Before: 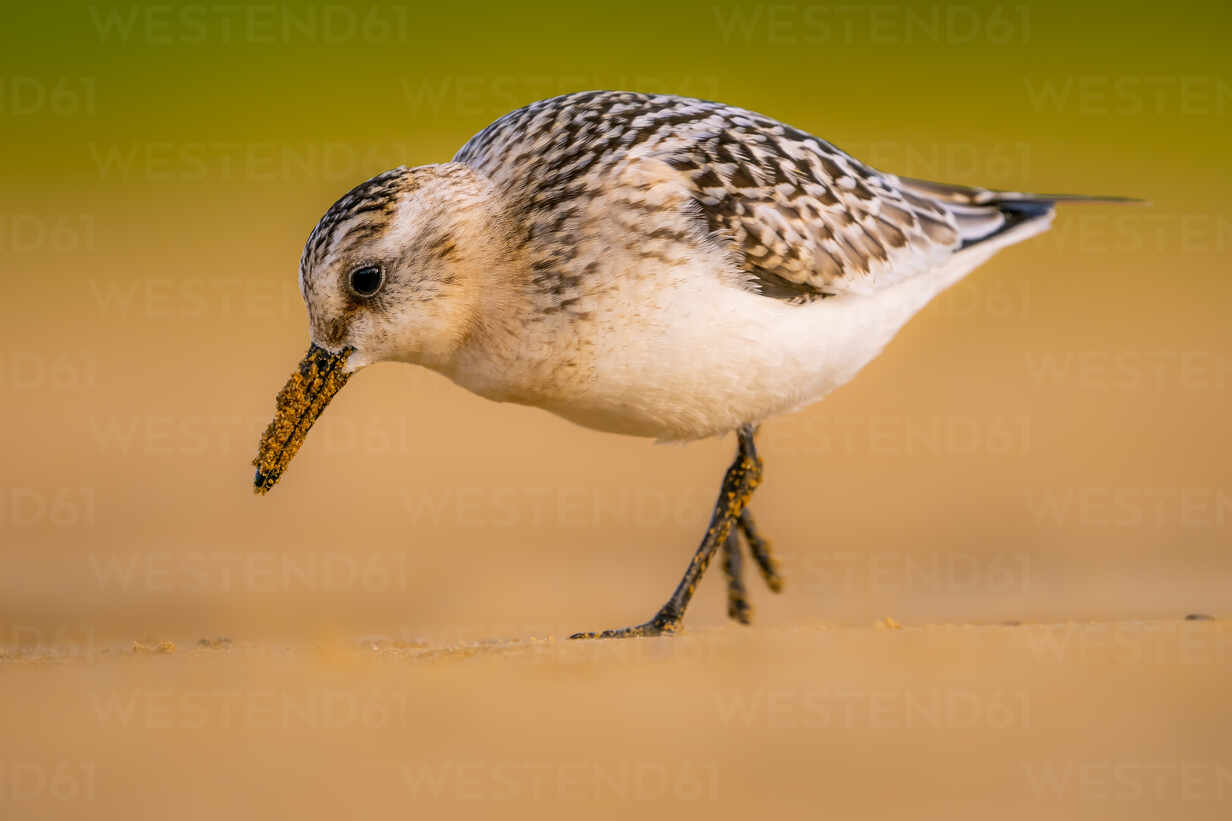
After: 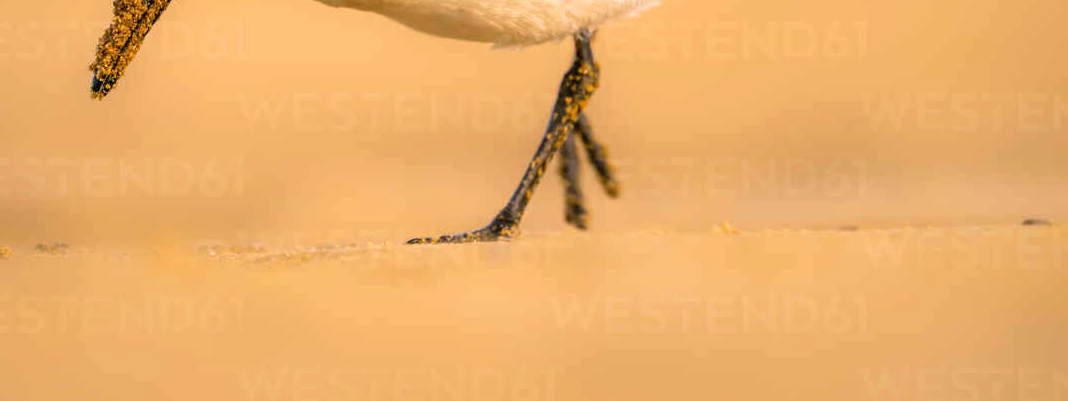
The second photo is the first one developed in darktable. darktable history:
crop and rotate: left 13.306%, top 48.129%, bottom 2.928%
exposure: black level correction 0, exposure 0.5 EV, compensate exposure bias true, compensate highlight preservation false
velvia: on, module defaults
